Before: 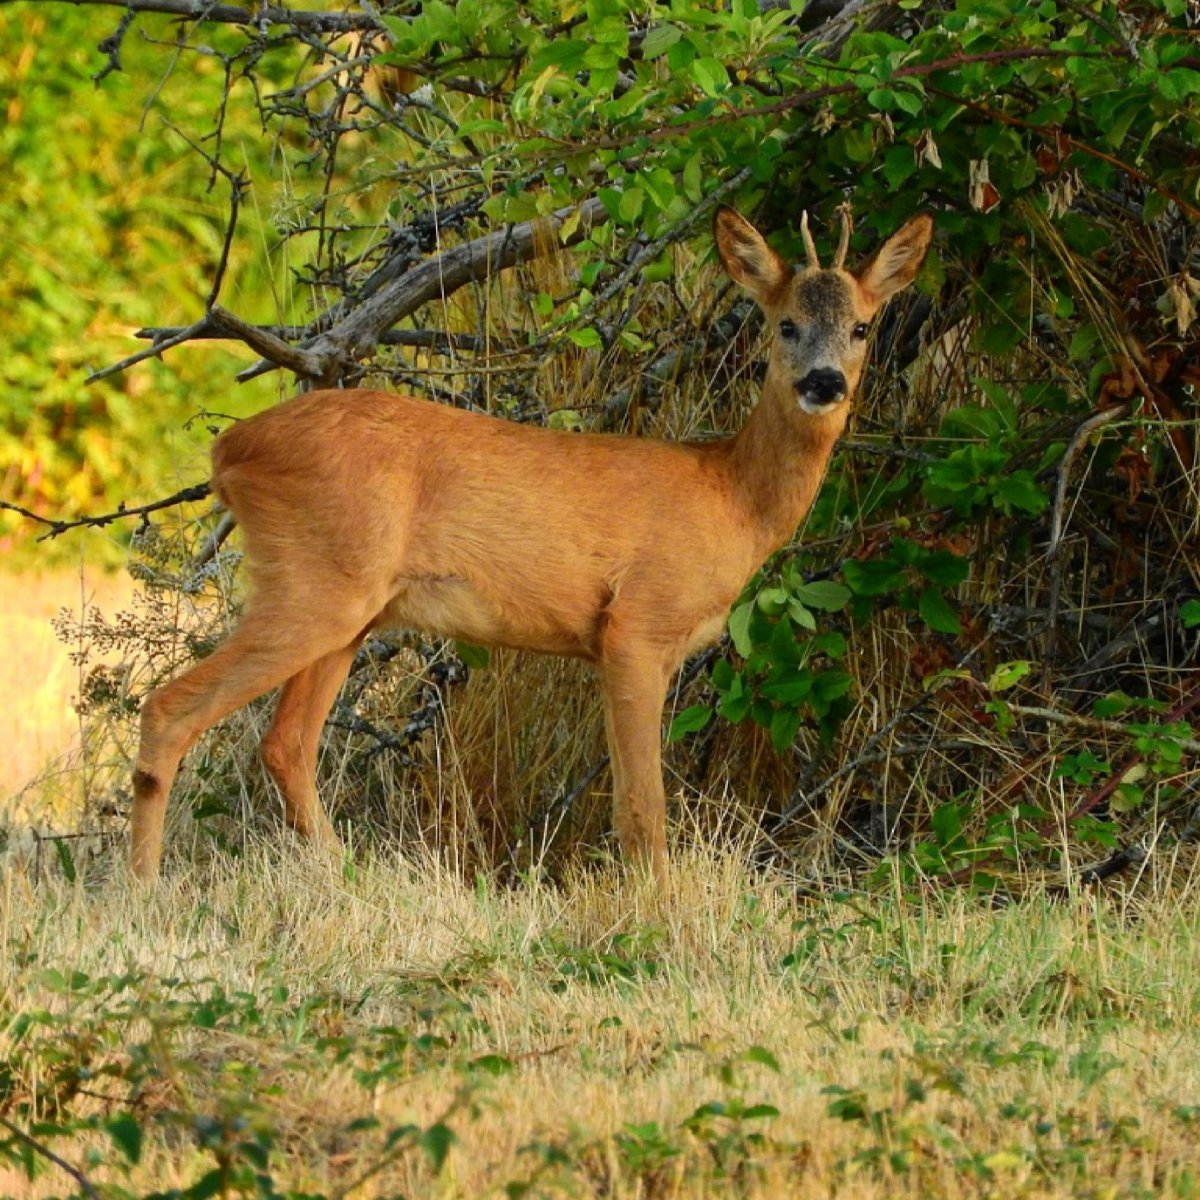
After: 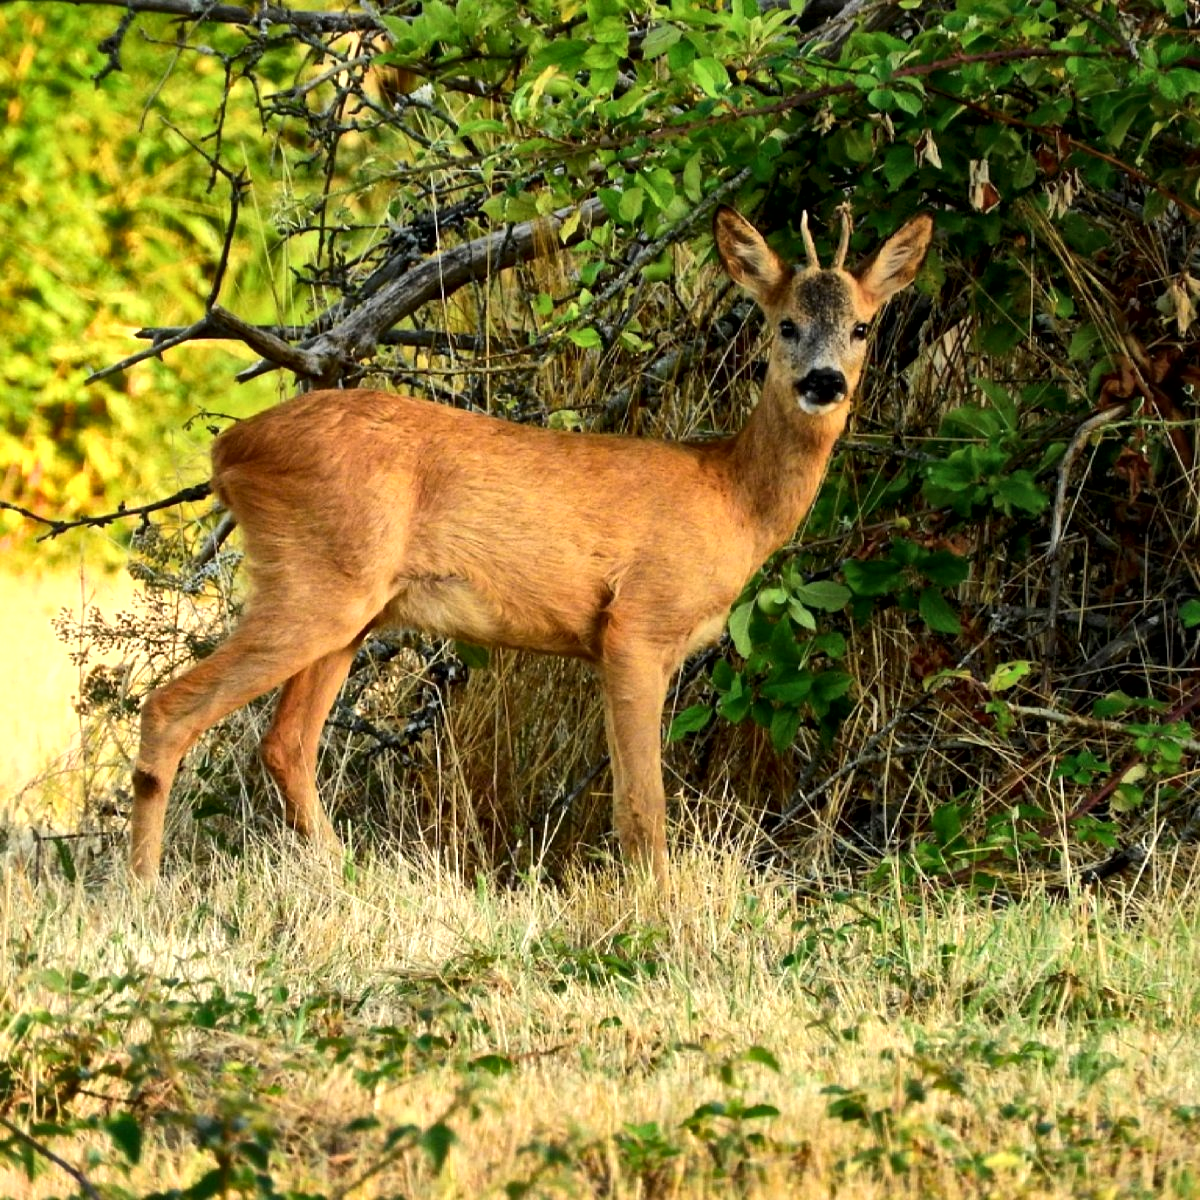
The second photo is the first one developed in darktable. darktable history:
tone equalizer: -8 EV -0.417 EV, -7 EV -0.389 EV, -6 EV -0.333 EV, -5 EV -0.222 EV, -3 EV 0.222 EV, -2 EV 0.333 EV, -1 EV 0.389 EV, +0 EV 0.417 EV, edges refinement/feathering 500, mask exposure compensation -1.57 EV, preserve details no
exposure: exposure 0.161 EV, compensate highlight preservation false
local contrast: mode bilateral grid, contrast 25, coarseness 60, detail 151%, midtone range 0.2
